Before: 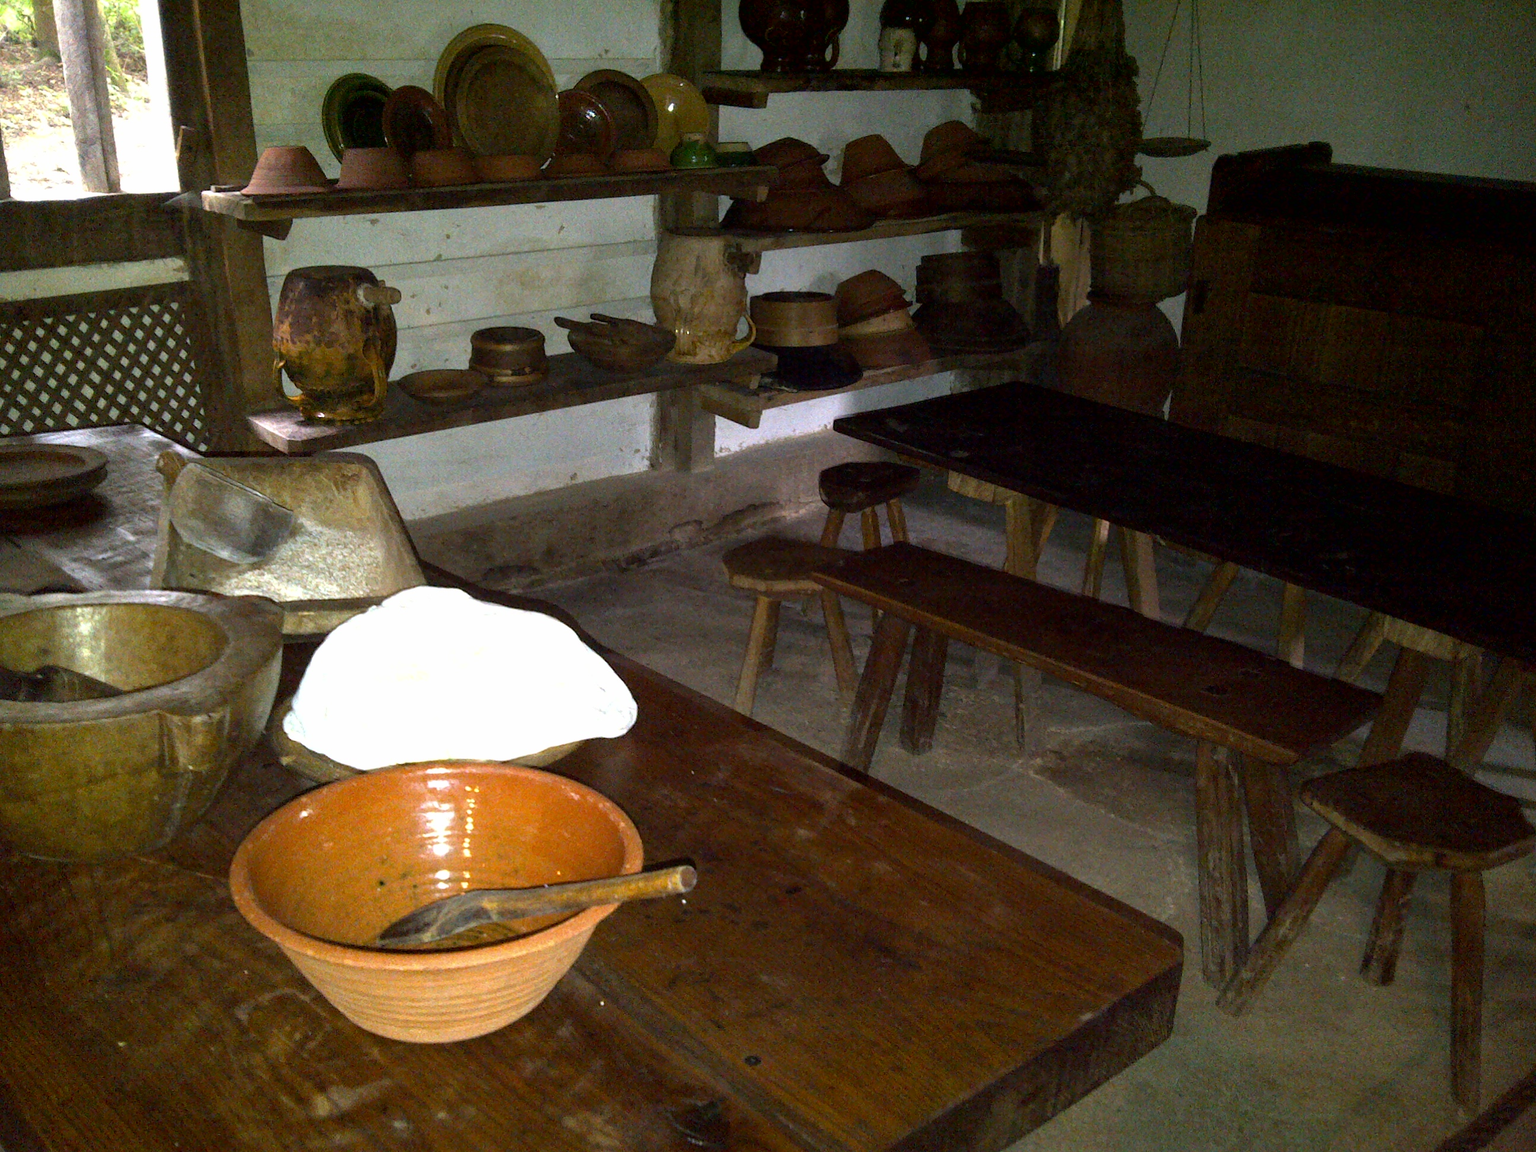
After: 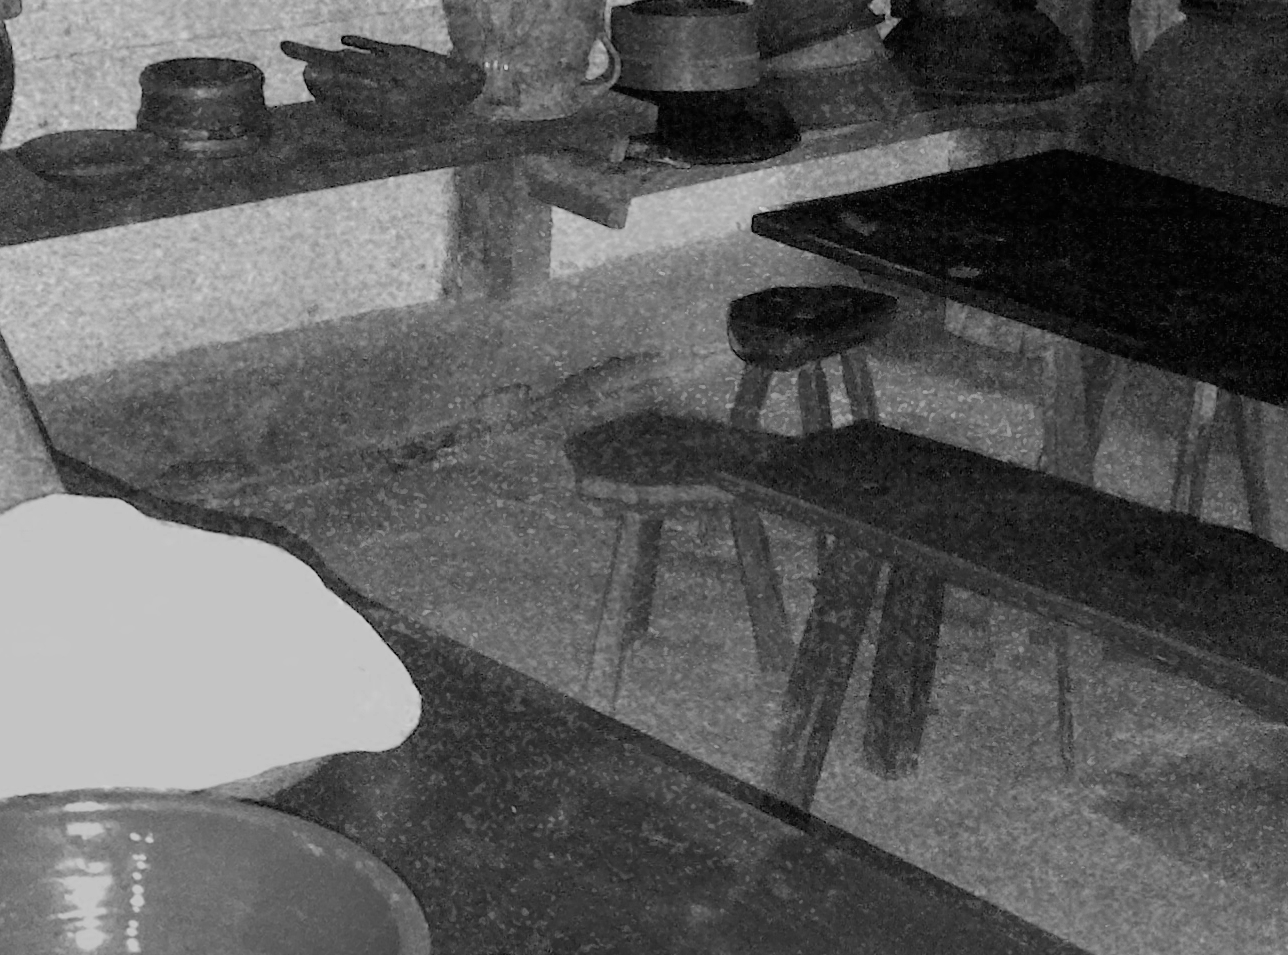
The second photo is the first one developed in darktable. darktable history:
color correction: highlights a* 9.64, highlights b* 38.72, shadows a* 14.1, shadows b* 3.23
color zones: curves: ch0 [(0.002, 0.589) (0.107, 0.484) (0.146, 0.249) (0.217, 0.352) (0.309, 0.525) (0.39, 0.404) (0.455, 0.169) (0.597, 0.055) (0.724, 0.212) (0.775, 0.691) (0.869, 0.571) (1, 0.587)]; ch1 [(0, 0) (0.143, 0) (0.286, 0) (0.429, 0) (0.571, 0) (0.714, 0) (0.857, 0)]
exposure: black level correction 0, exposure 1.922 EV, compensate highlight preservation false
contrast brightness saturation: contrast 0.028, brightness 0.059, saturation 0.123
crop: left 25.306%, top 25.448%, right 24.997%, bottom 25.379%
filmic rgb: black relative exposure -7.65 EV, white relative exposure 4.56 EV, hardness 3.61
